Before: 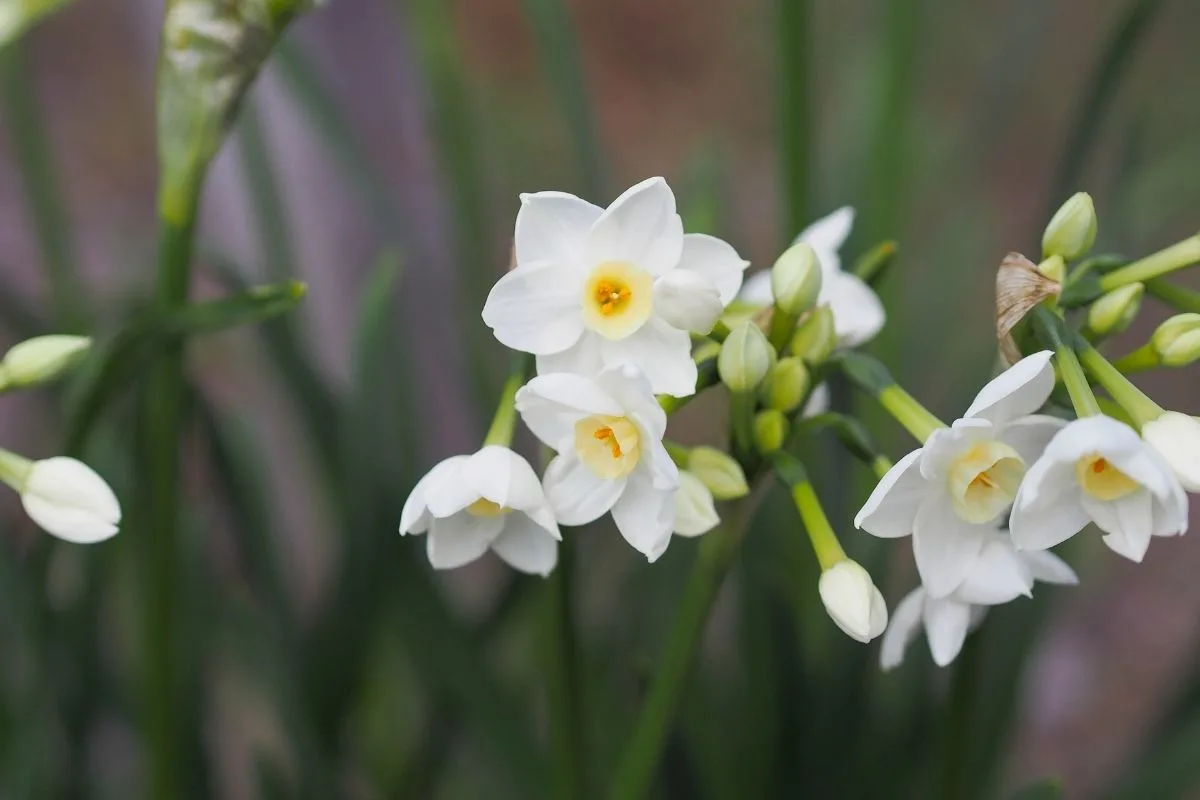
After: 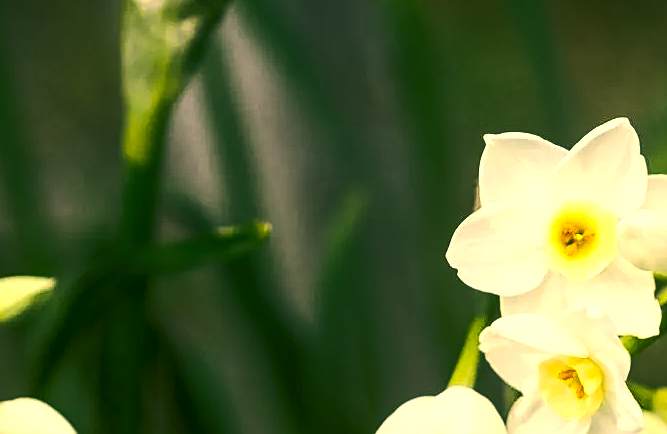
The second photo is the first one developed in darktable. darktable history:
crop and rotate: left 3.026%, top 7.545%, right 41.342%, bottom 38.122%
local contrast: on, module defaults
color balance rgb: power › luminance 0.884%, power › chroma 0.406%, power › hue 33.53°, global offset › chroma 0.399%, global offset › hue 32.33°, perceptual saturation grading › global saturation 0.23%, perceptual brilliance grading › highlights 1.427%, perceptual brilliance grading › mid-tones -49.937%, perceptual brilliance grading › shadows -50.172%, global vibrance 20%
sharpen: on, module defaults
tone equalizer: -8 EV -0.72 EV, -7 EV -0.692 EV, -6 EV -0.63 EV, -5 EV -0.379 EV, -3 EV 0.401 EV, -2 EV 0.6 EV, -1 EV 0.681 EV, +0 EV 0.72 EV
color correction: highlights a* 5.67, highlights b* 32.93, shadows a* -26.48, shadows b* 3.96
